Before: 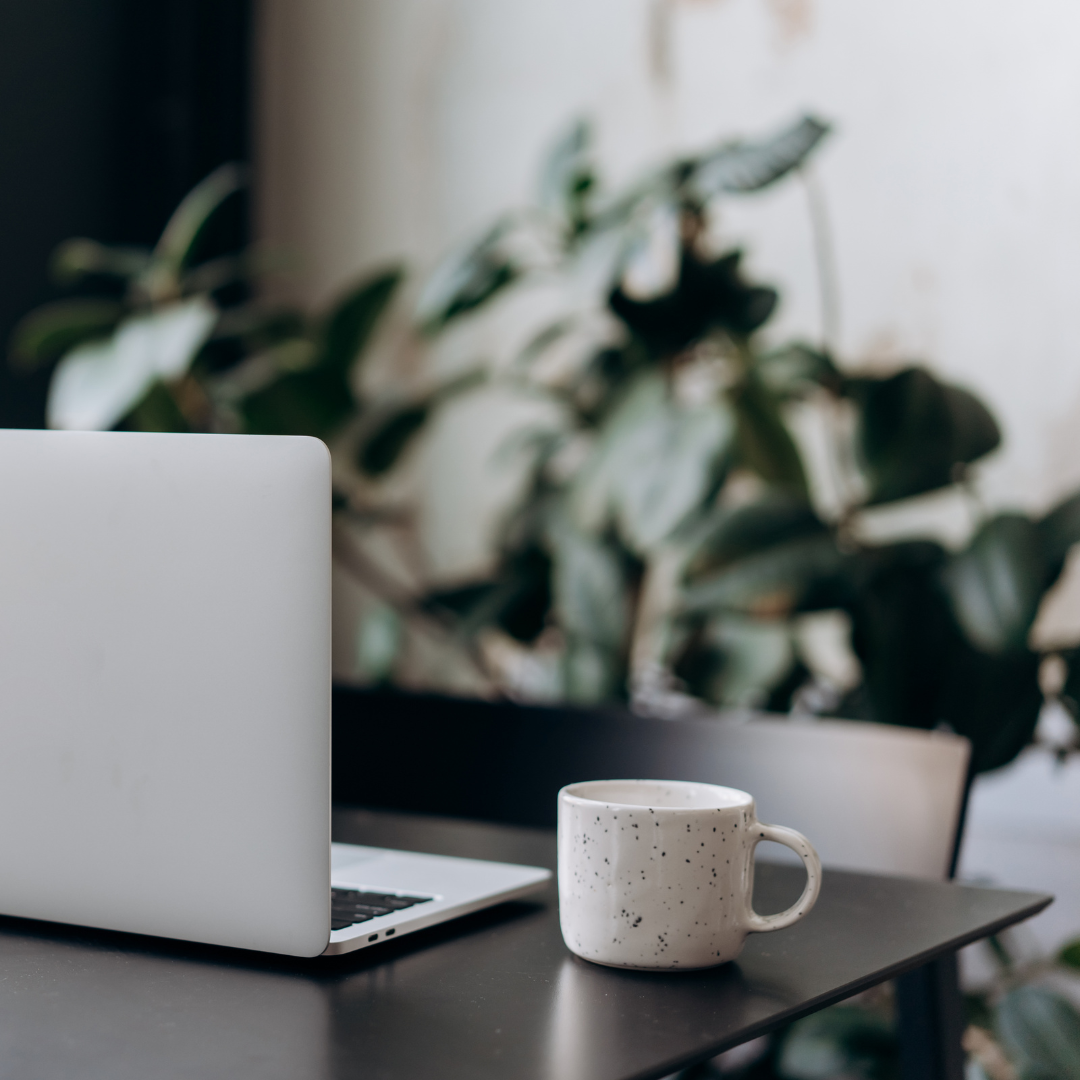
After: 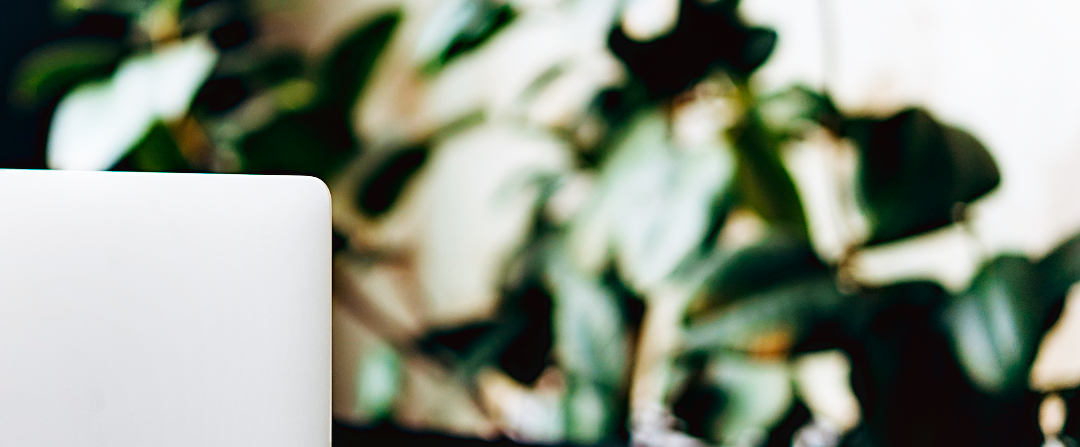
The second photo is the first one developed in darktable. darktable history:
base curve: curves: ch0 [(0, 0.003) (0.001, 0.002) (0.006, 0.004) (0.02, 0.022) (0.048, 0.086) (0.094, 0.234) (0.162, 0.431) (0.258, 0.629) (0.385, 0.8) (0.548, 0.918) (0.751, 0.988) (1, 1)], preserve colors none
sharpen: on, module defaults
crop and rotate: top 24.128%, bottom 34.423%
exposure: black level correction 0.001, compensate exposure bias true, compensate highlight preservation false
shadows and highlights: soften with gaussian
haze removal: adaptive false
color balance rgb: perceptual saturation grading › global saturation 29.906%, global vibrance 20%
